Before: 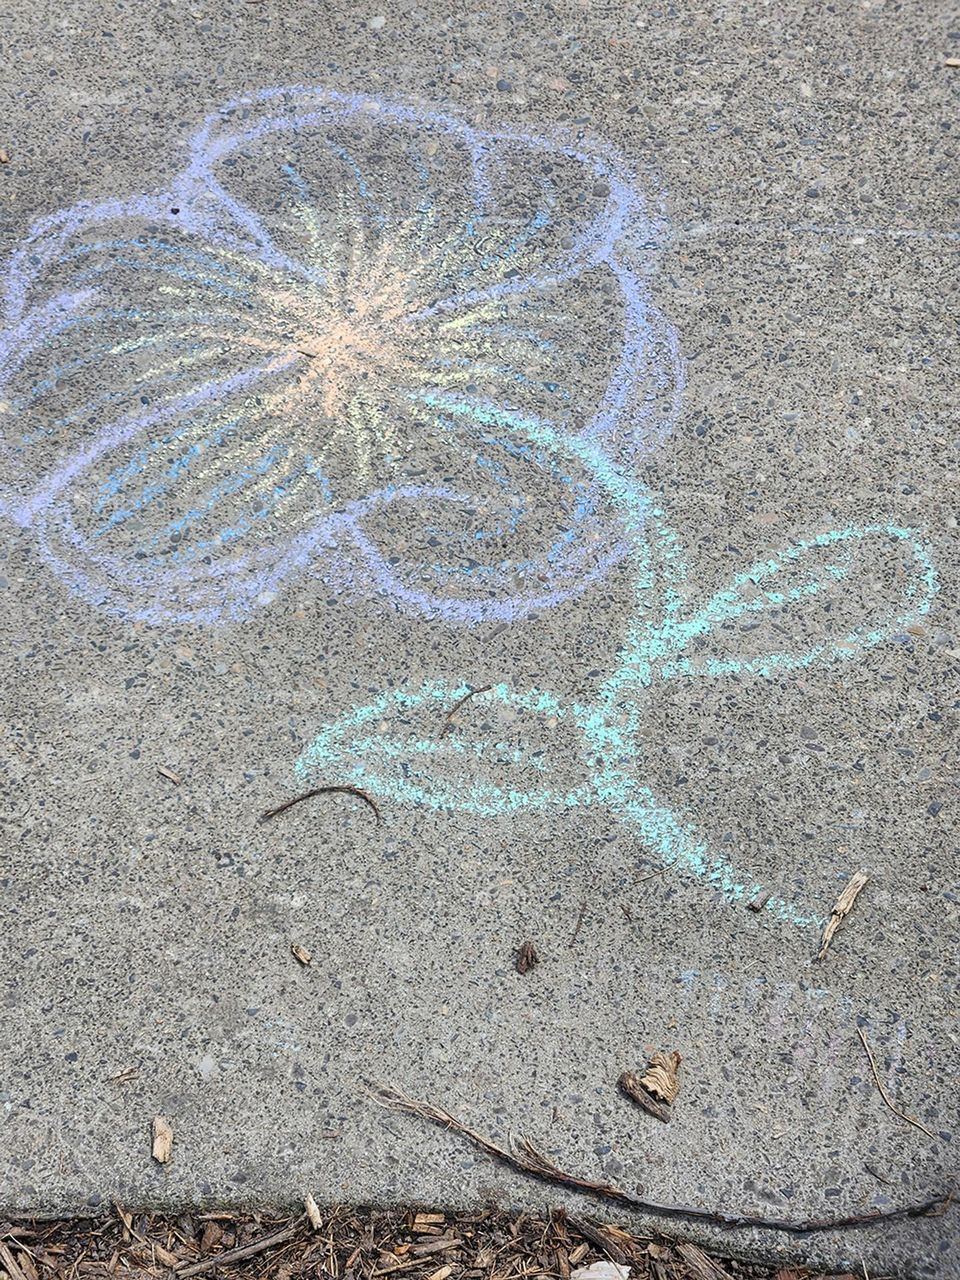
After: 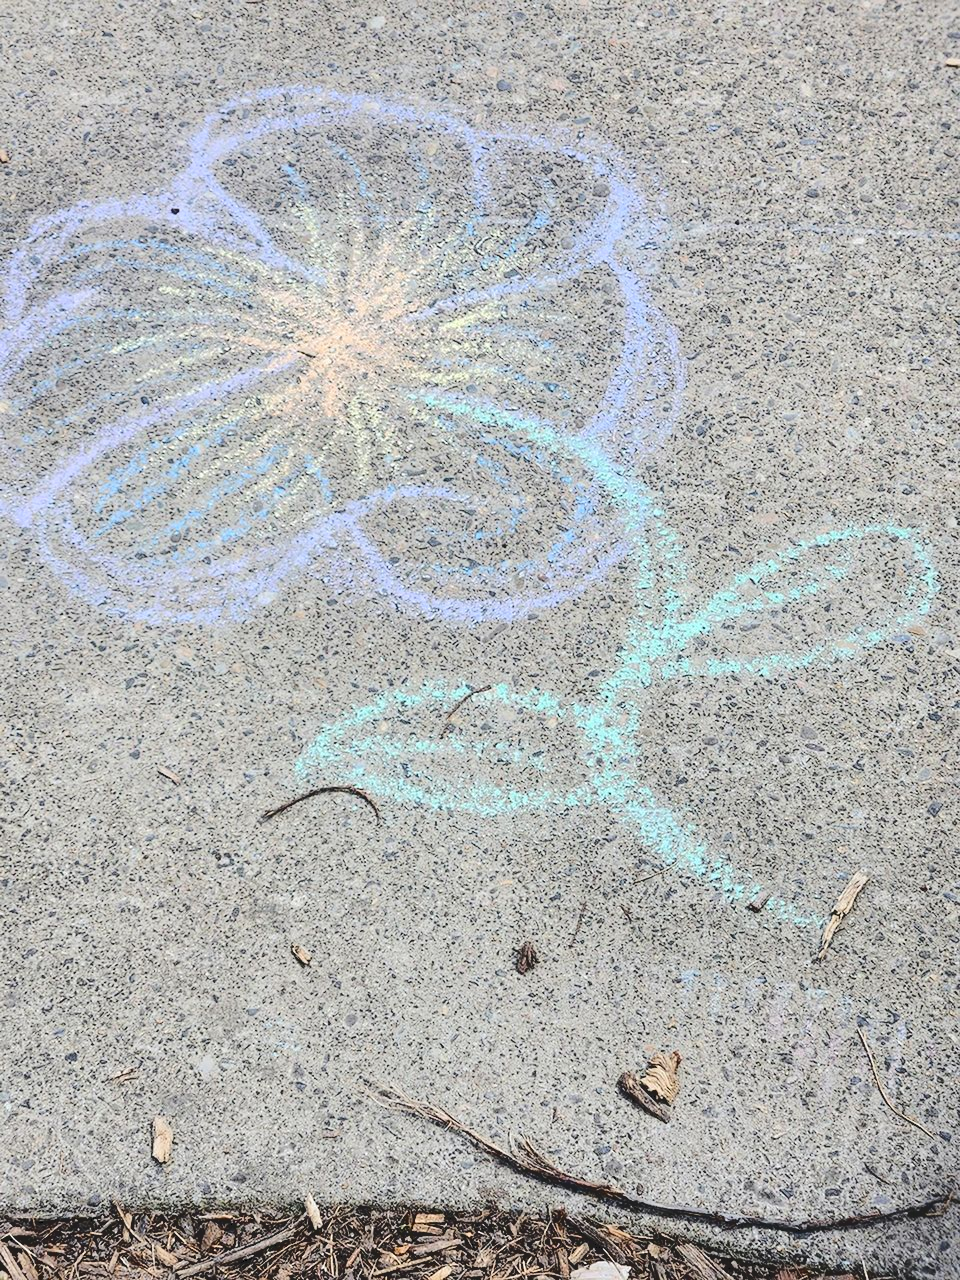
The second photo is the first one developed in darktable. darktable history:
tone curve: curves: ch0 [(0, 0) (0.003, 0.117) (0.011, 0.115) (0.025, 0.116) (0.044, 0.116) (0.069, 0.112) (0.1, 0.113) (0.136, 0.127) (0.177, 0.148) (0.224, 0.191) (0.277, 0.249) (0.335, 0.363) (0.399, 0.479) (0.468, 0.589) (0.543, 0.664) (0.623, 0.733) (0.709, 0.799) (0.801, 0.852) (0.898, 0.914) (1, 1)], color space Lab, independent channels
